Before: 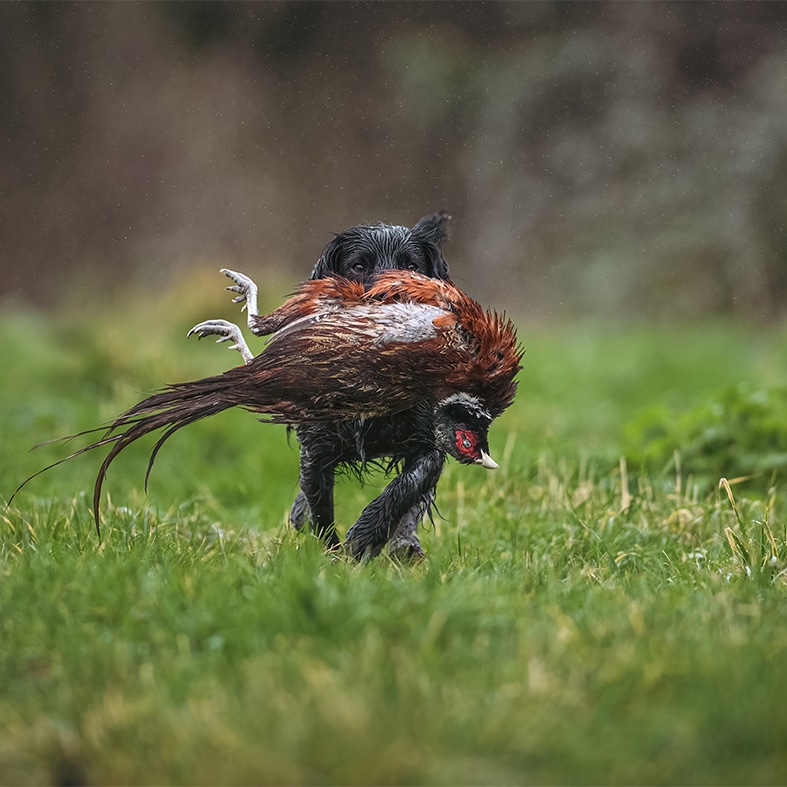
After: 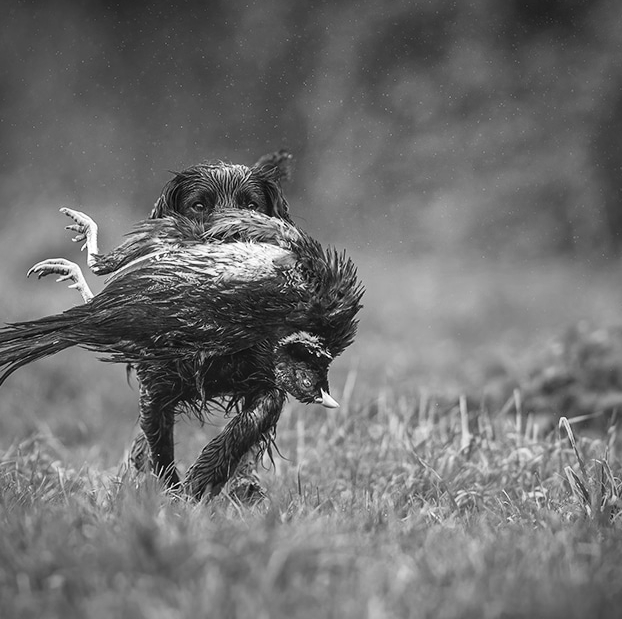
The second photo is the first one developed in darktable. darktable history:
velvia: on, module defaults
crop and rotate: left 20.363%, top 7.799%, right 0.477%, bottom 13.493%
color calibration: output gray [0.21, 0.42, 0.37, 0], x 0.372, y 0.386, temperature 4286.5 K
vignetting: center (-0.035, 0.145)
contrast brightness saturation: contrast 0.201, brightness 0.162, saturation 0.221
